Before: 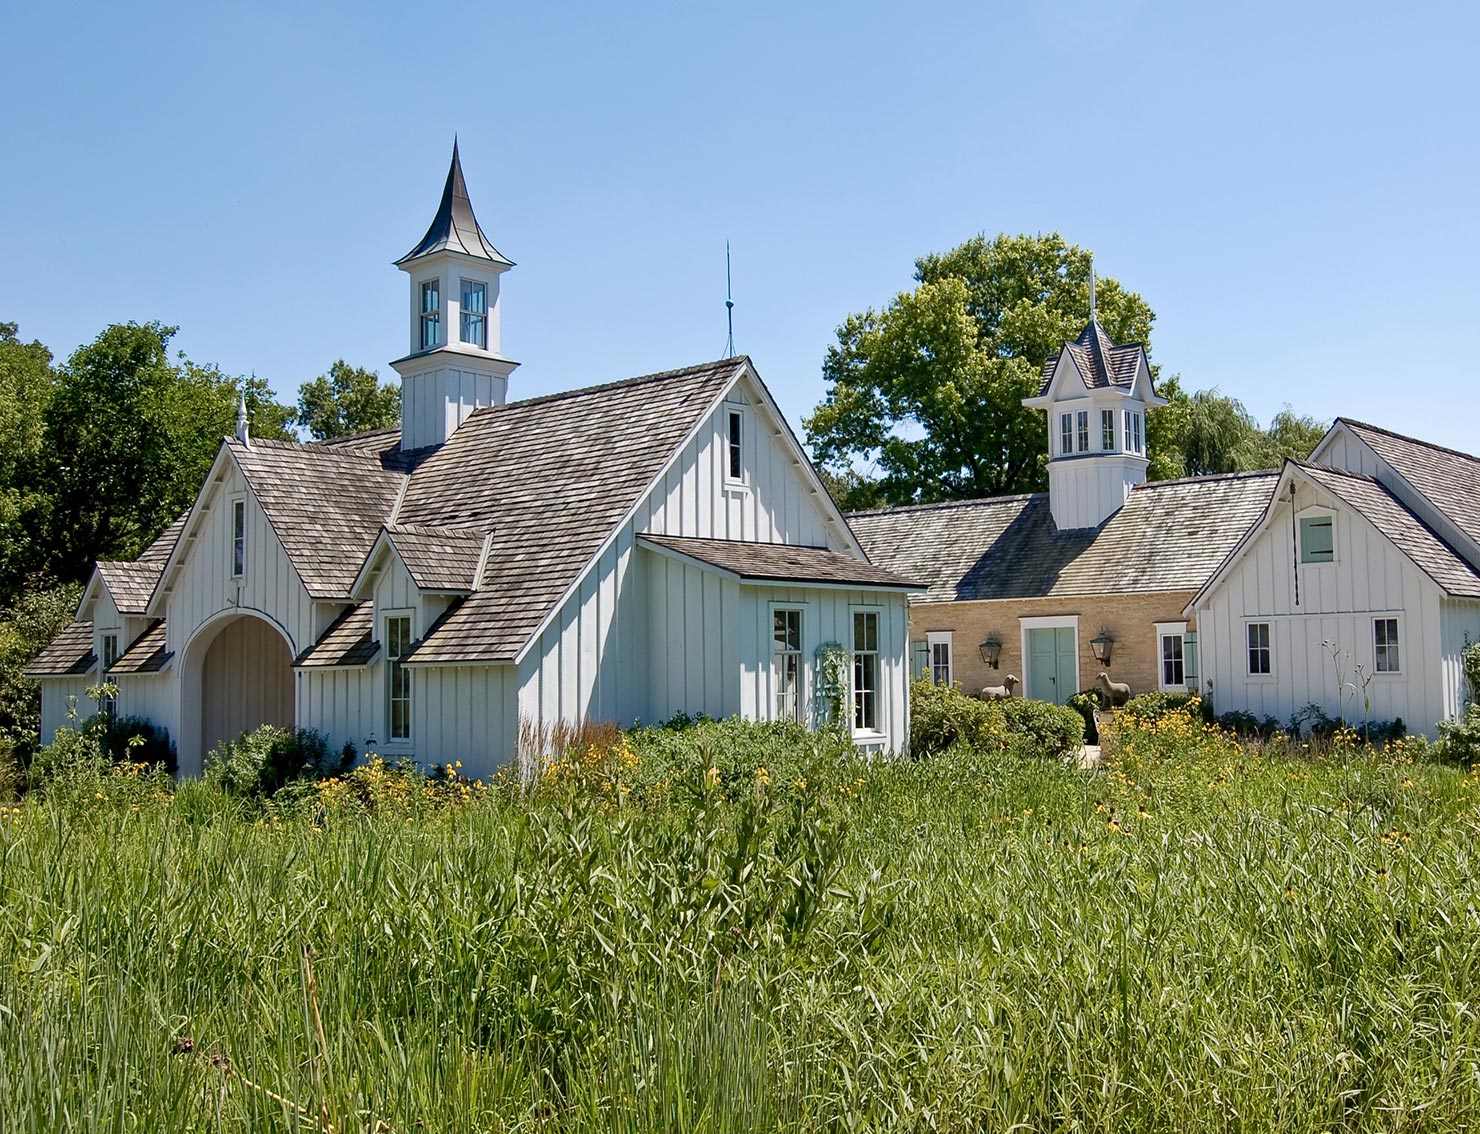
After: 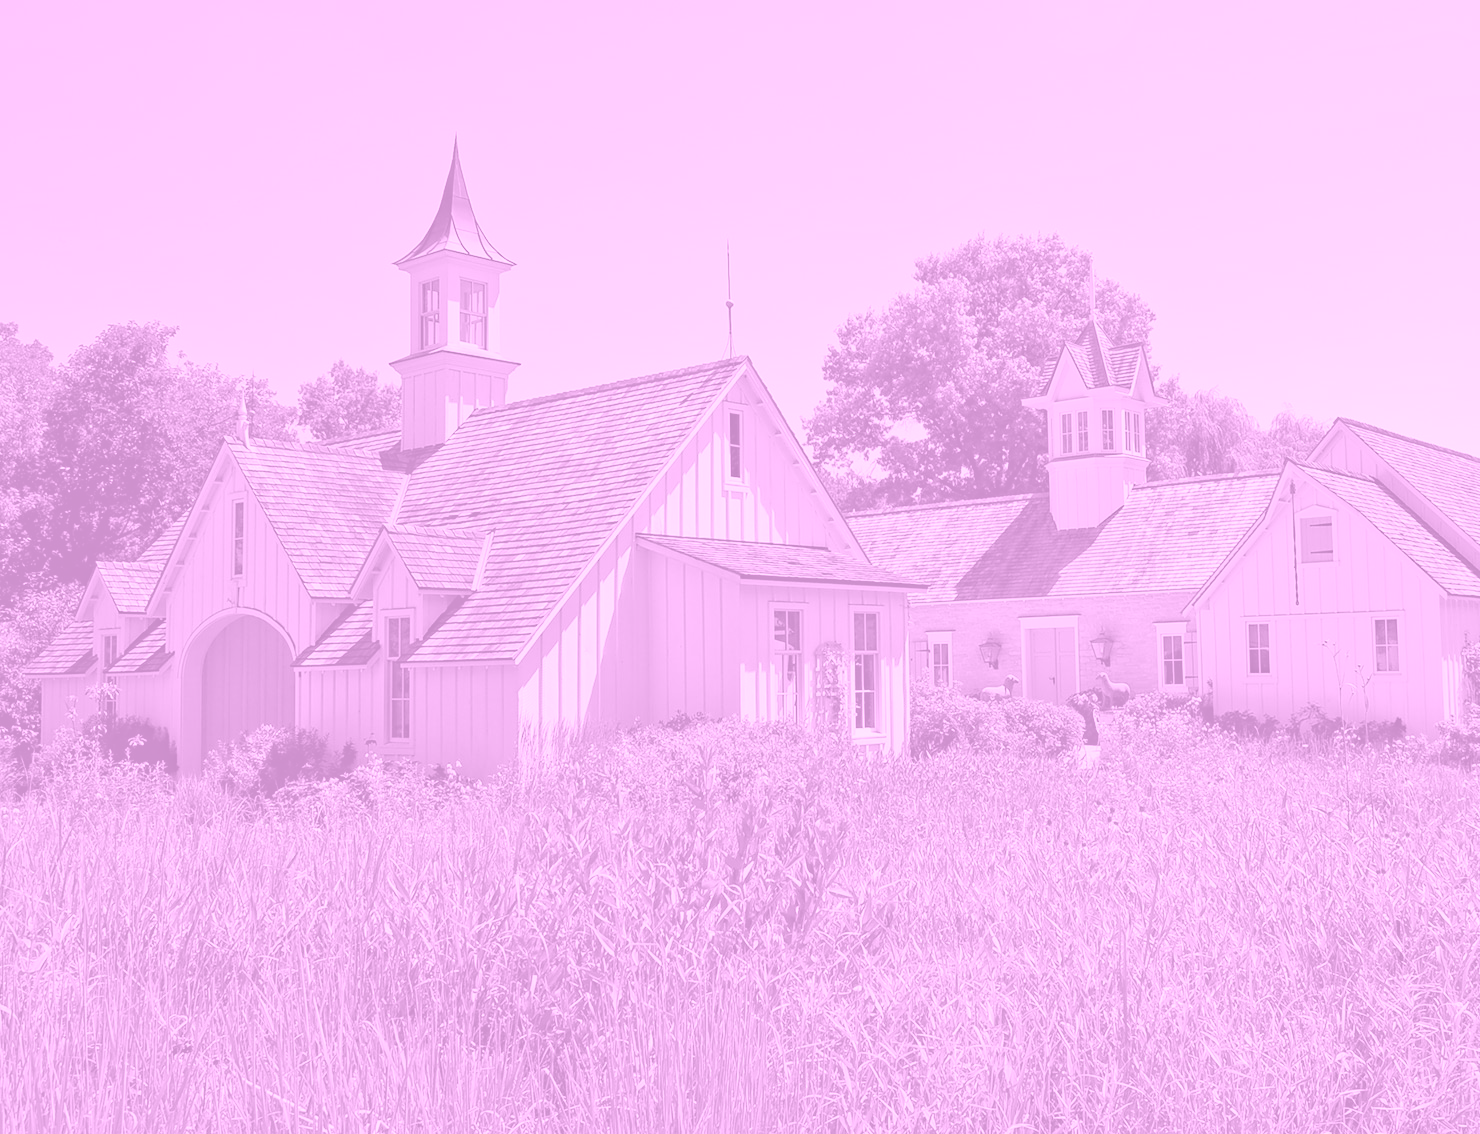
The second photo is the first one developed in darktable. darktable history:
colorize: hue 331.2°, saturation 69%, source mix 30.28%, lightness 69.02%, version 1
haze removal: compatibility mode true, adaptive false
